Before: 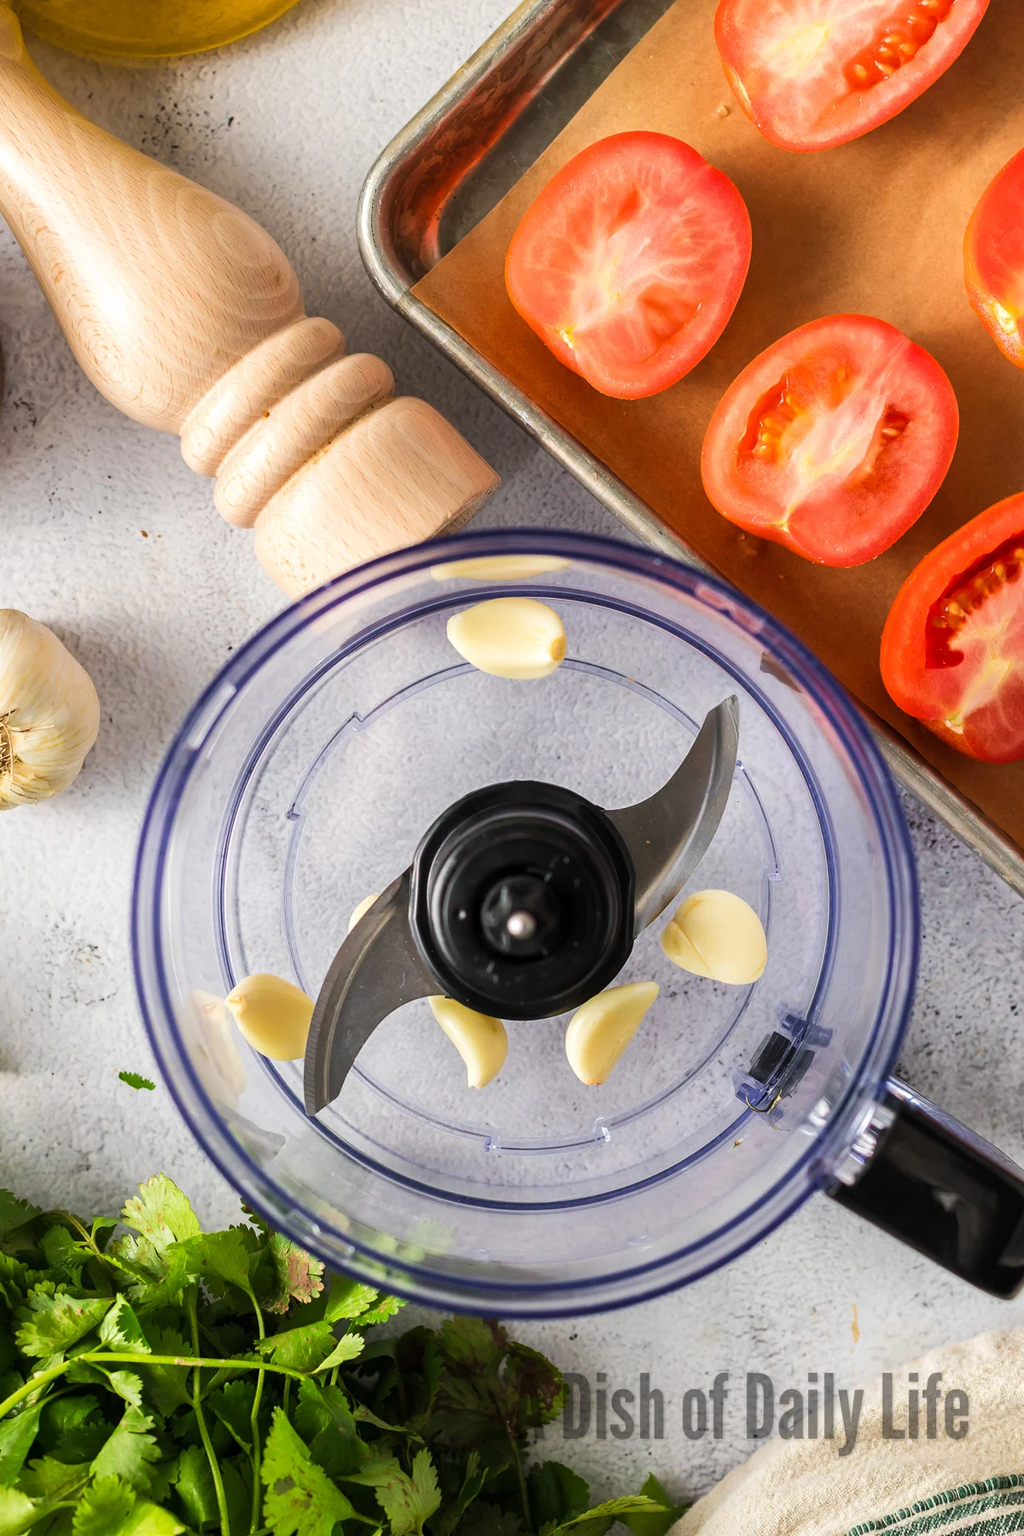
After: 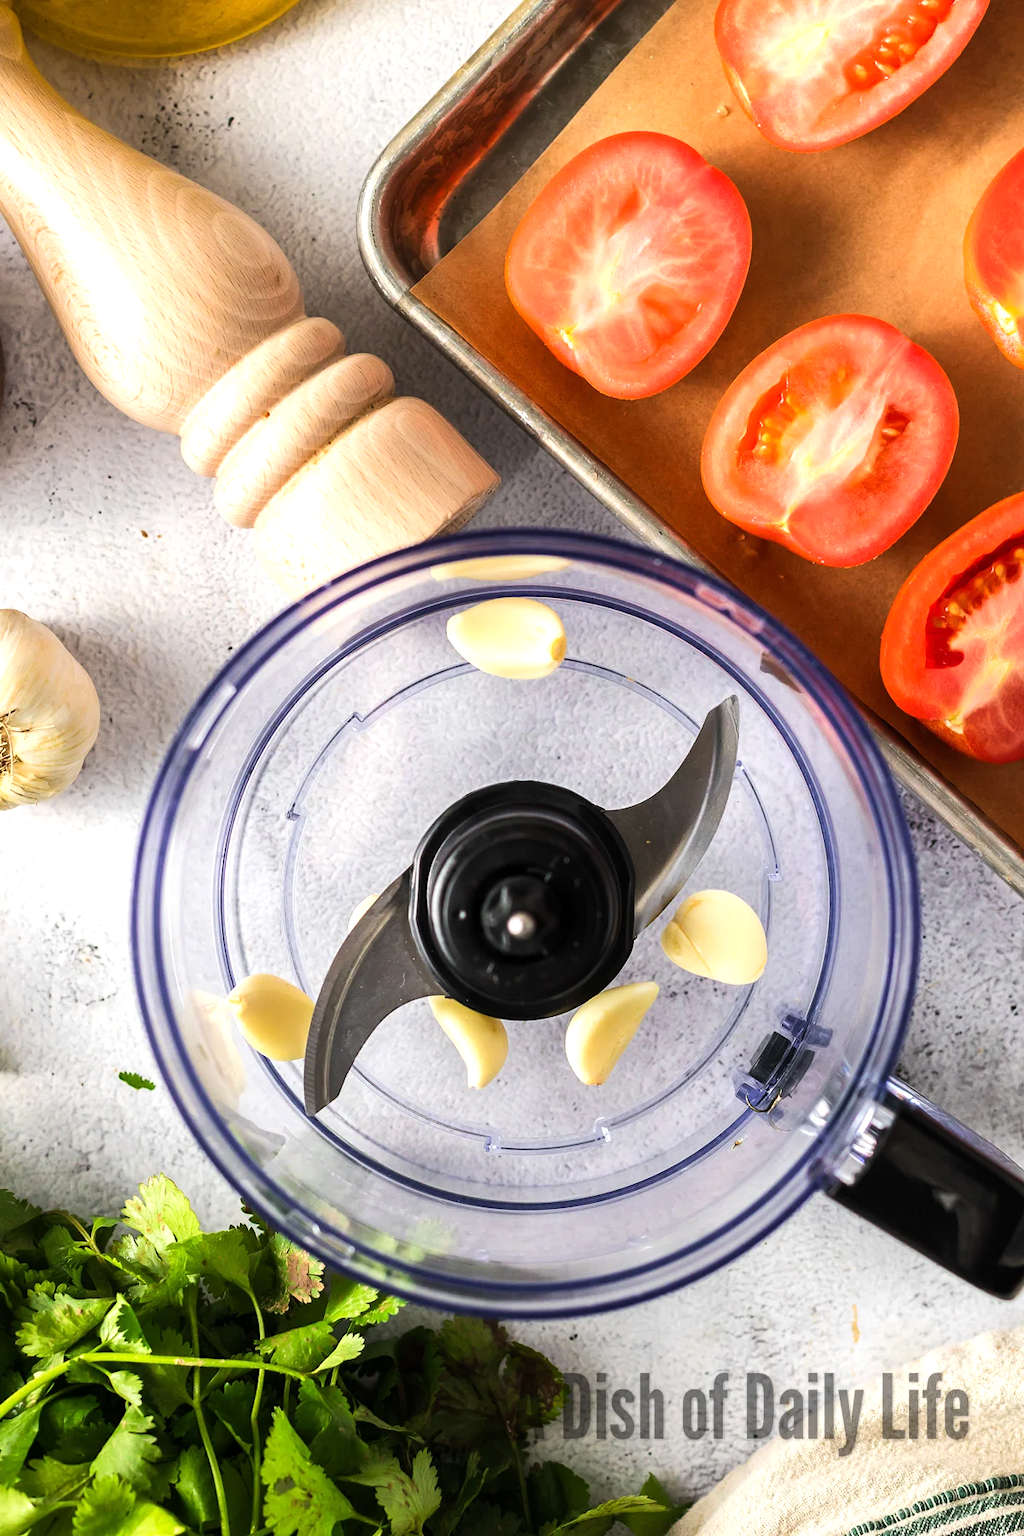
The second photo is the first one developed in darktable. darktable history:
tone equalizer: -8 EV -0.409 EV, -7 EV -0.357 EV, -6 EV -0.304 EV, -5 EV -0.229 EV, -3 EV 0.197 EV, -2 EV 0.354 EV, -1 EV 0.414 EV, +0 EV 0.42 EV, edges refinement/feathering 500, mask exposure compensation -1.57 EV, preserve details no
